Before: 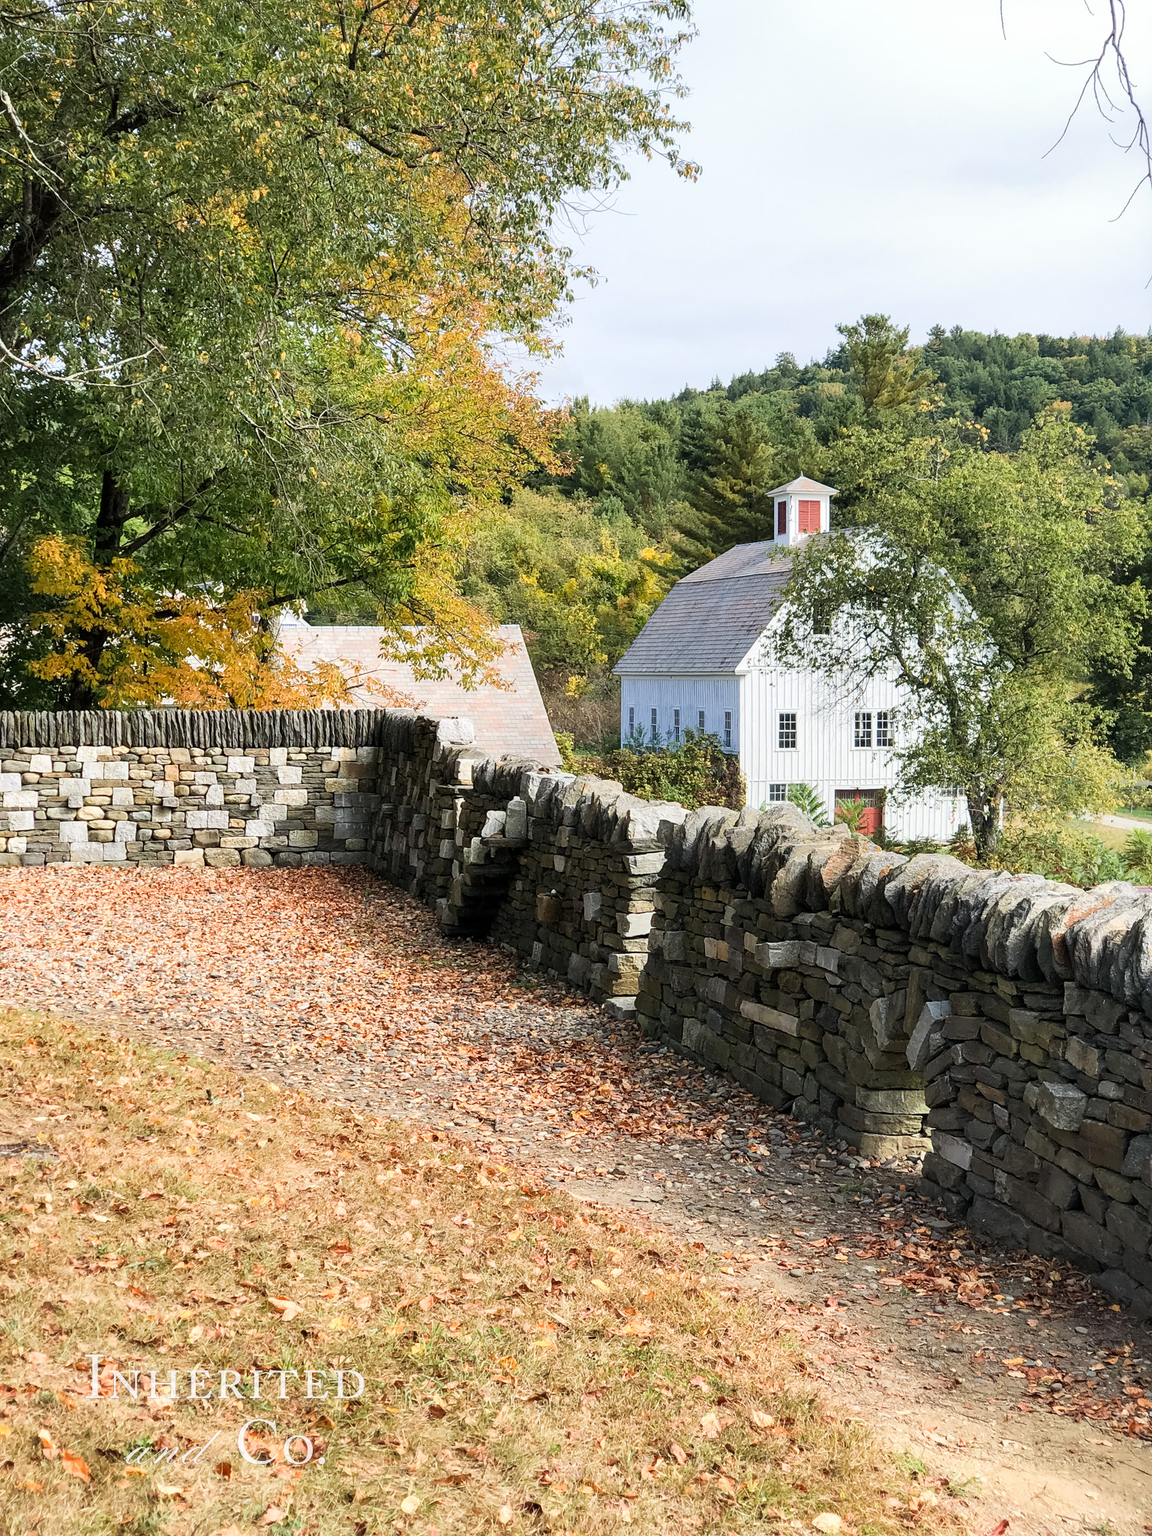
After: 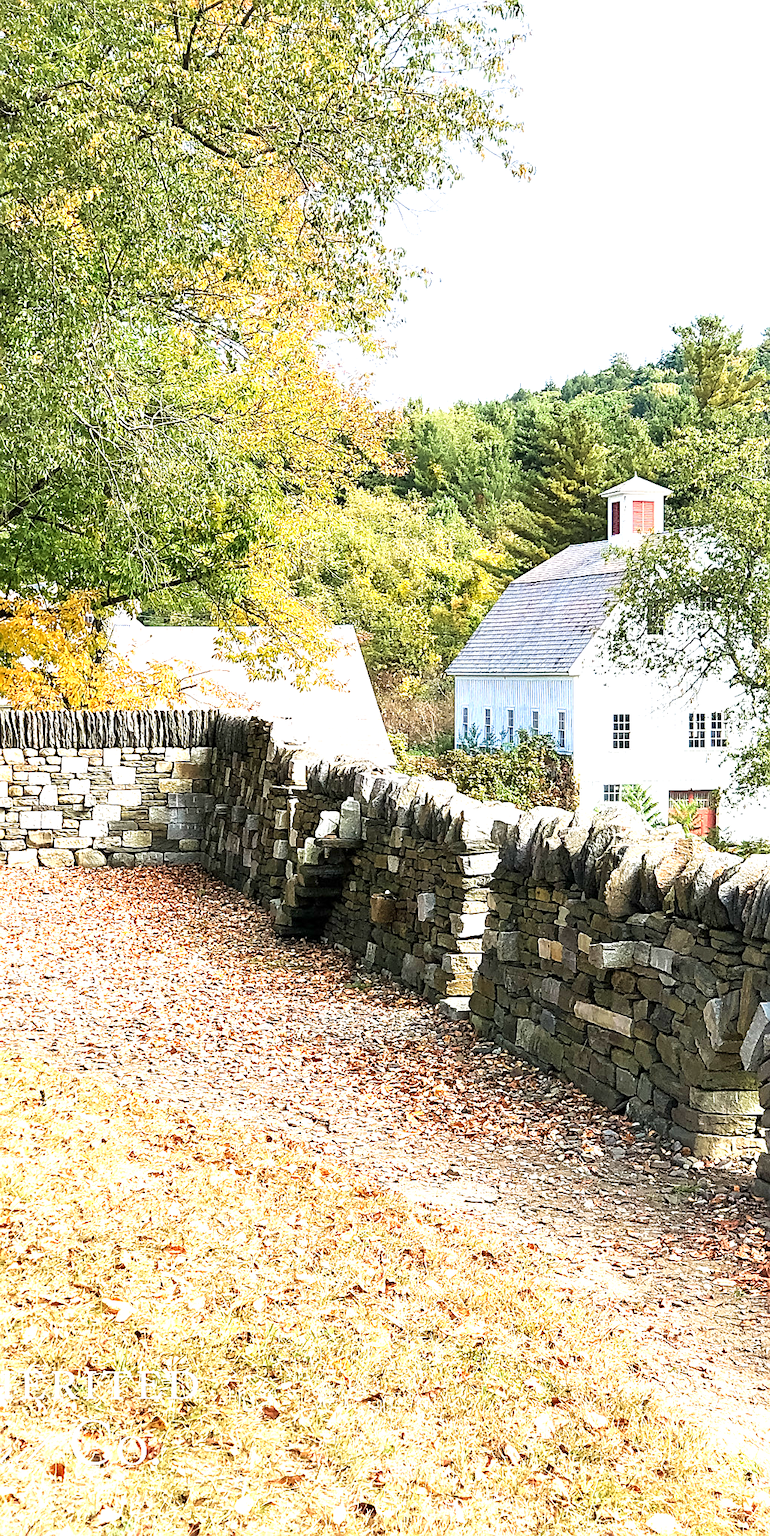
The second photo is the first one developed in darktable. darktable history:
crop and rotate: left 14.473%, right 18.643%
sharpen: amount 0.591
exposure: exposure 1.258 EV, compensate highlight preservation false
velvia: strength 29.8%
